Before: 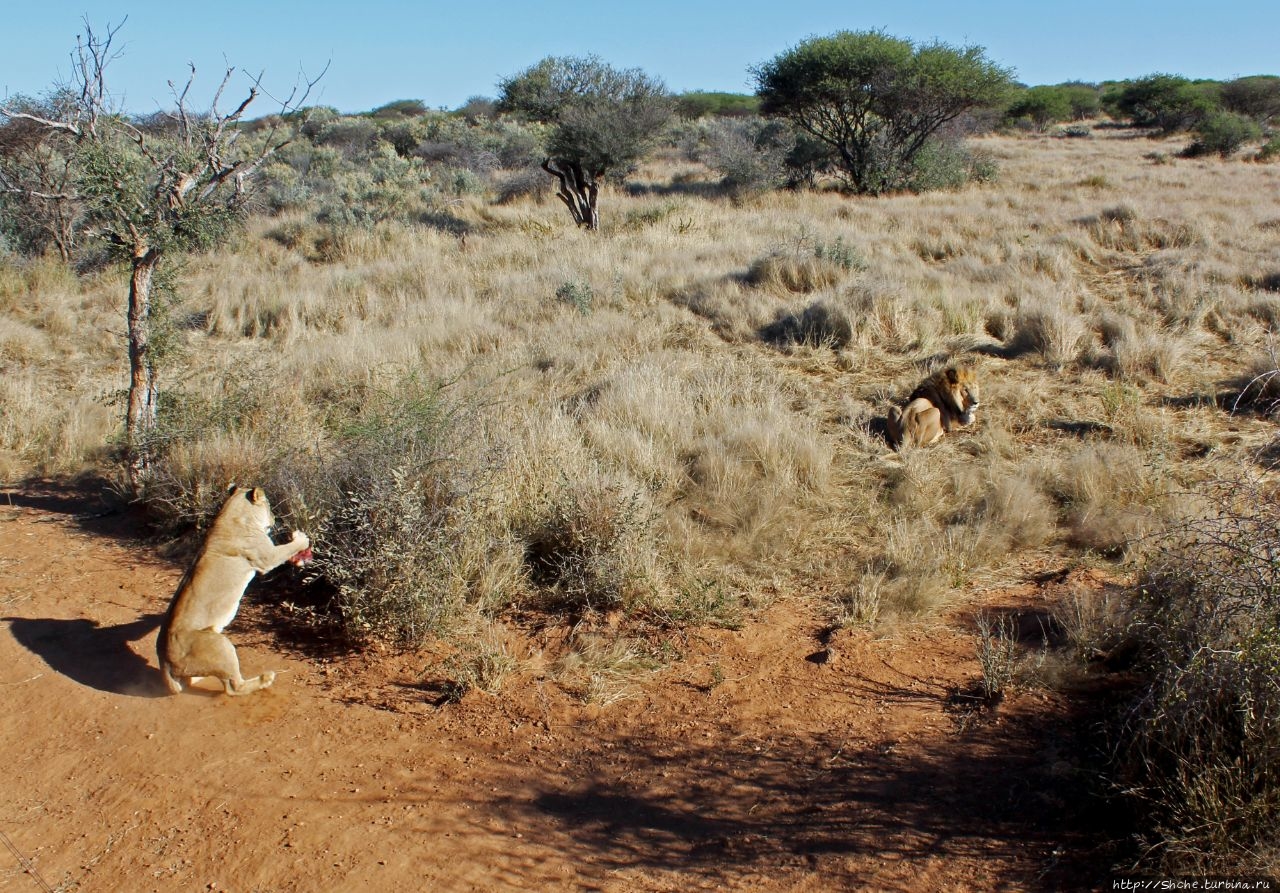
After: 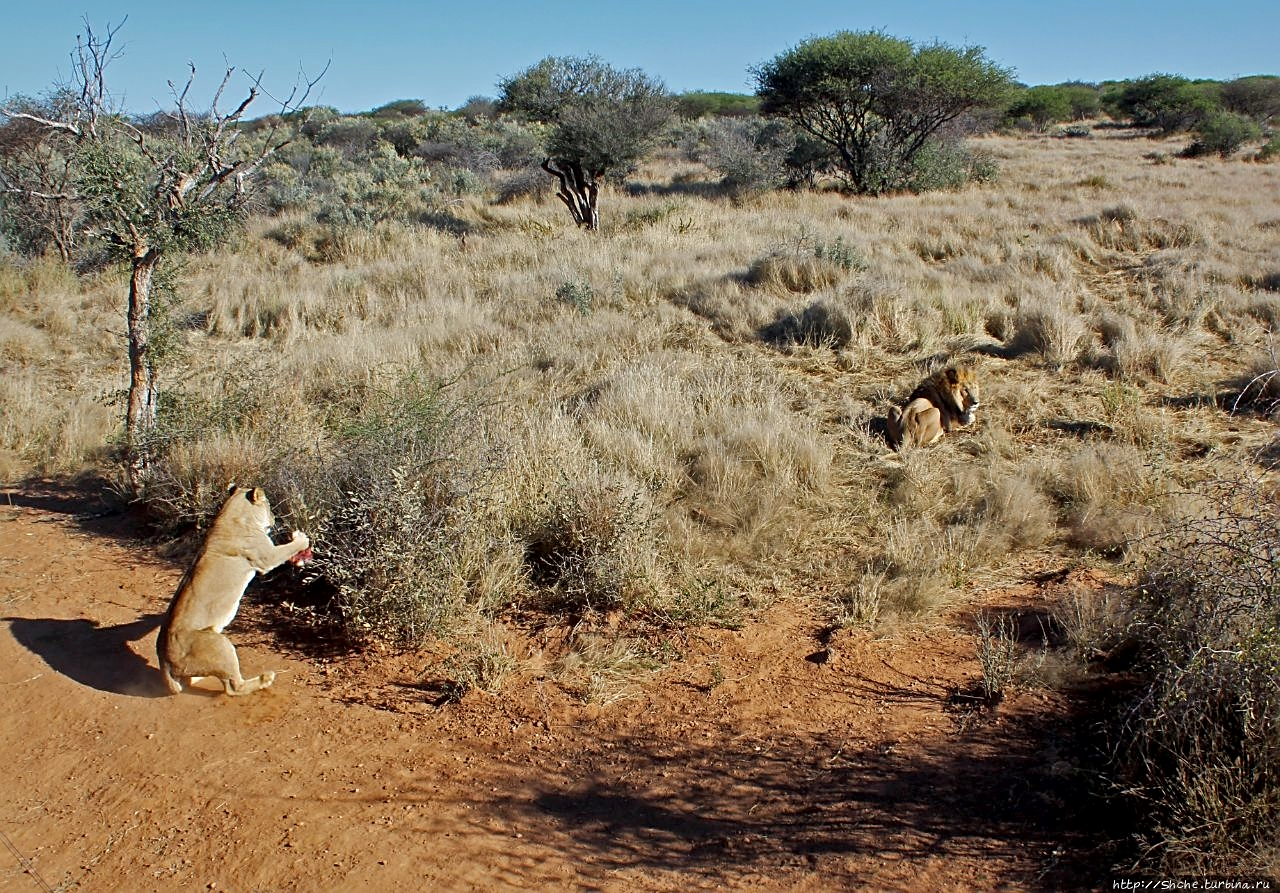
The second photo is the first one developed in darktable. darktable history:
local contrast: mode bilateral grid, contrast 19, coarseness 51, detail 130%, midtone range 0.2
shadows and highlights: shadows 39.68, highlights -59.66
sharpen: on, module defaults
